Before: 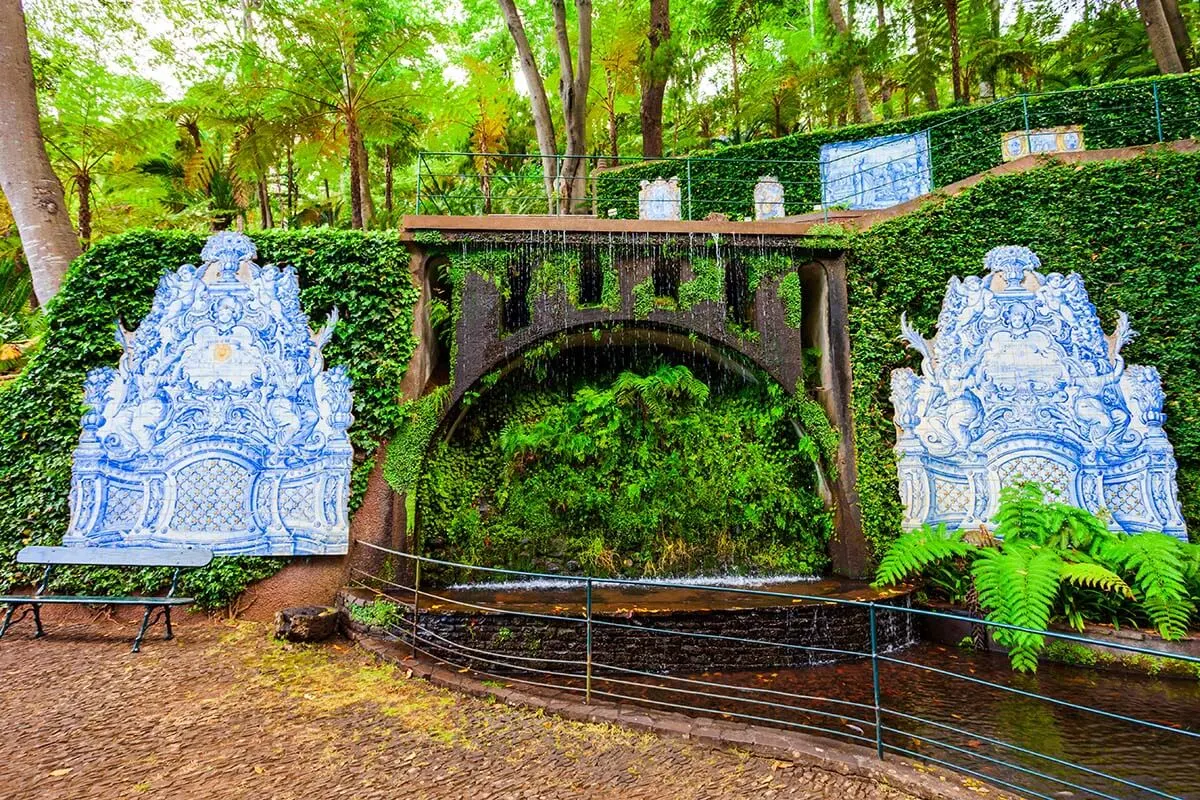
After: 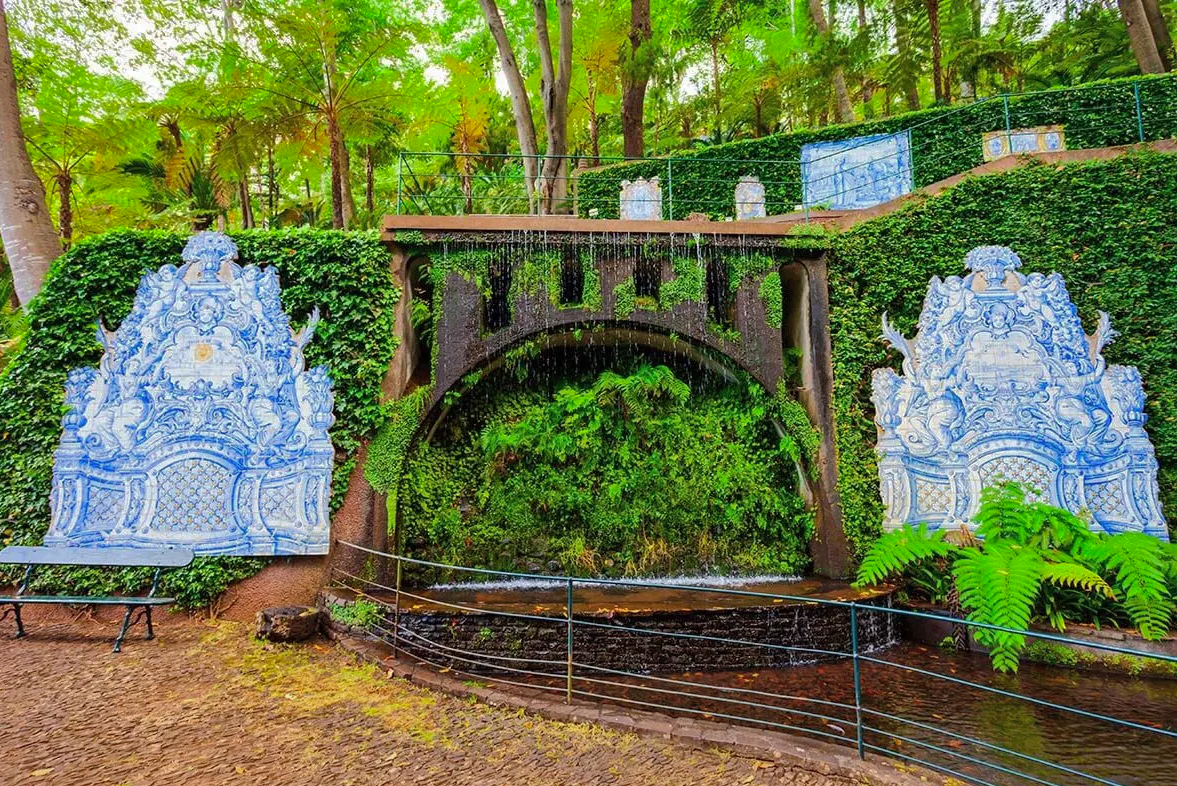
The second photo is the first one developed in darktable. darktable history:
crop: left 1.633%, right 0.27%, bottom 1.662%
shadows and highlights: shadows 39.84, highlights -59.76
